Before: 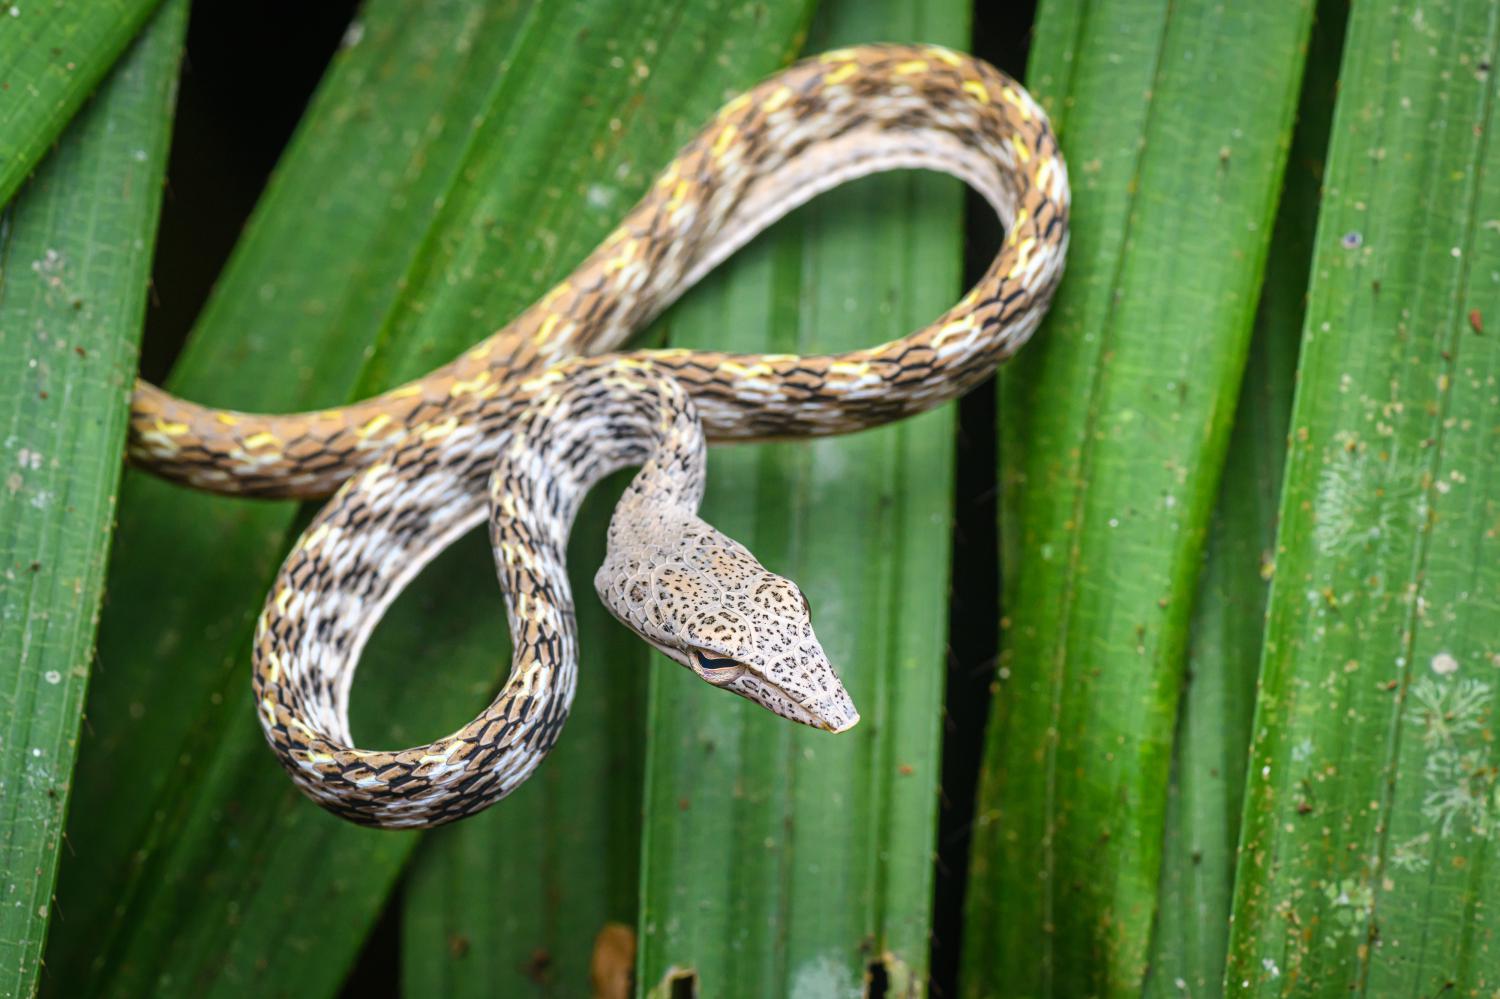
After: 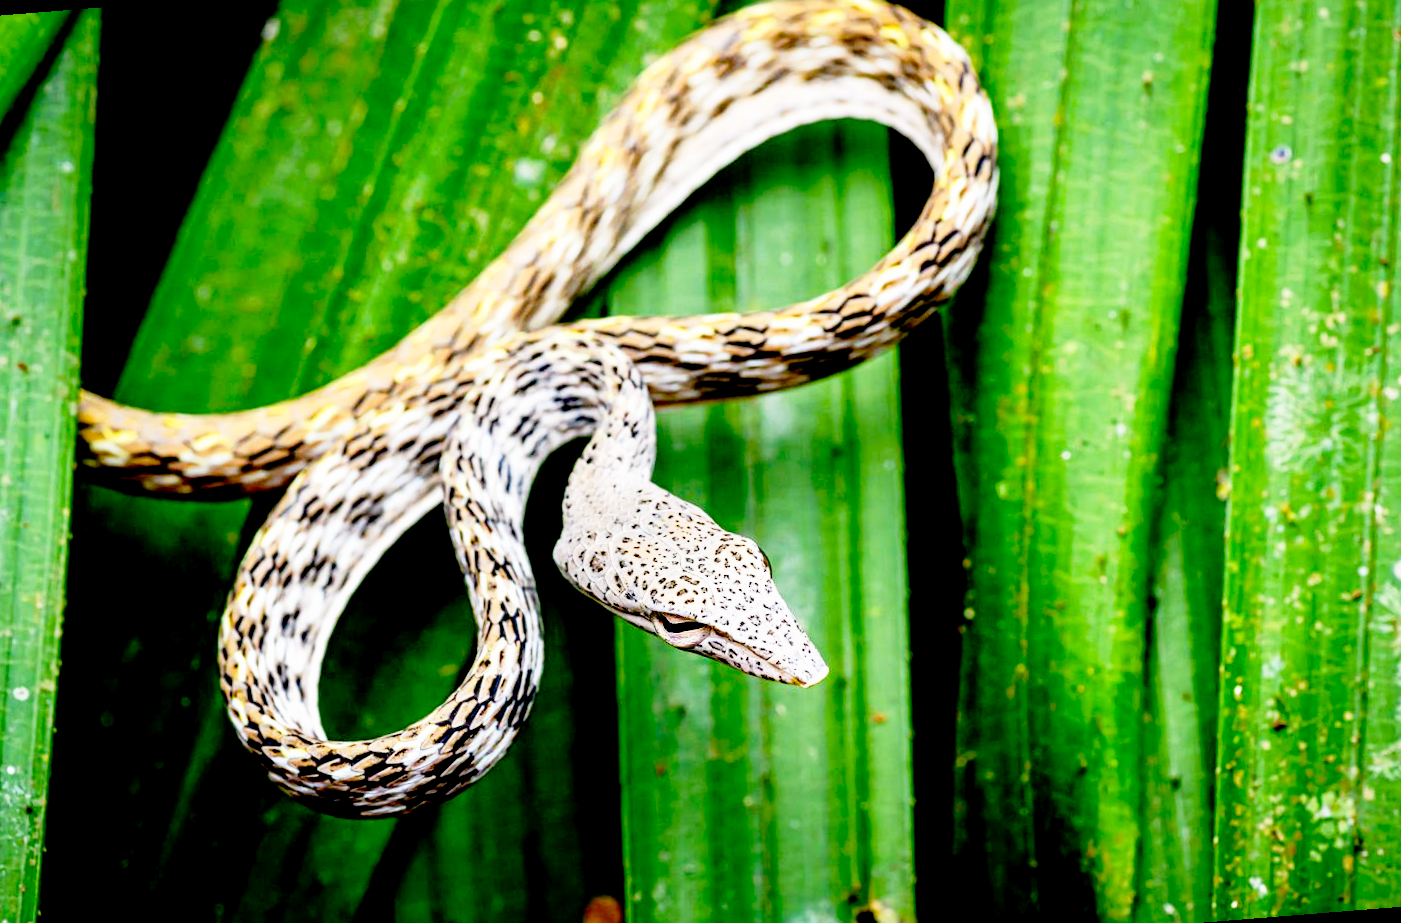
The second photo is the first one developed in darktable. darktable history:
rotate and perspective: rotation -4.57°, crop left 0.054, crop right 0.944, crop top 0.087, crop bottom 0.914
base curve: curves: ch0 [(0, 0) (0.012, 0.01) (0.073, 0.168) (0.31, 0.711) (0.645, 0.957) (1, 1)], preserve colors none
exposure: black level correction 0.046, exposure -0.228 EV, compensate highlight preservation false
